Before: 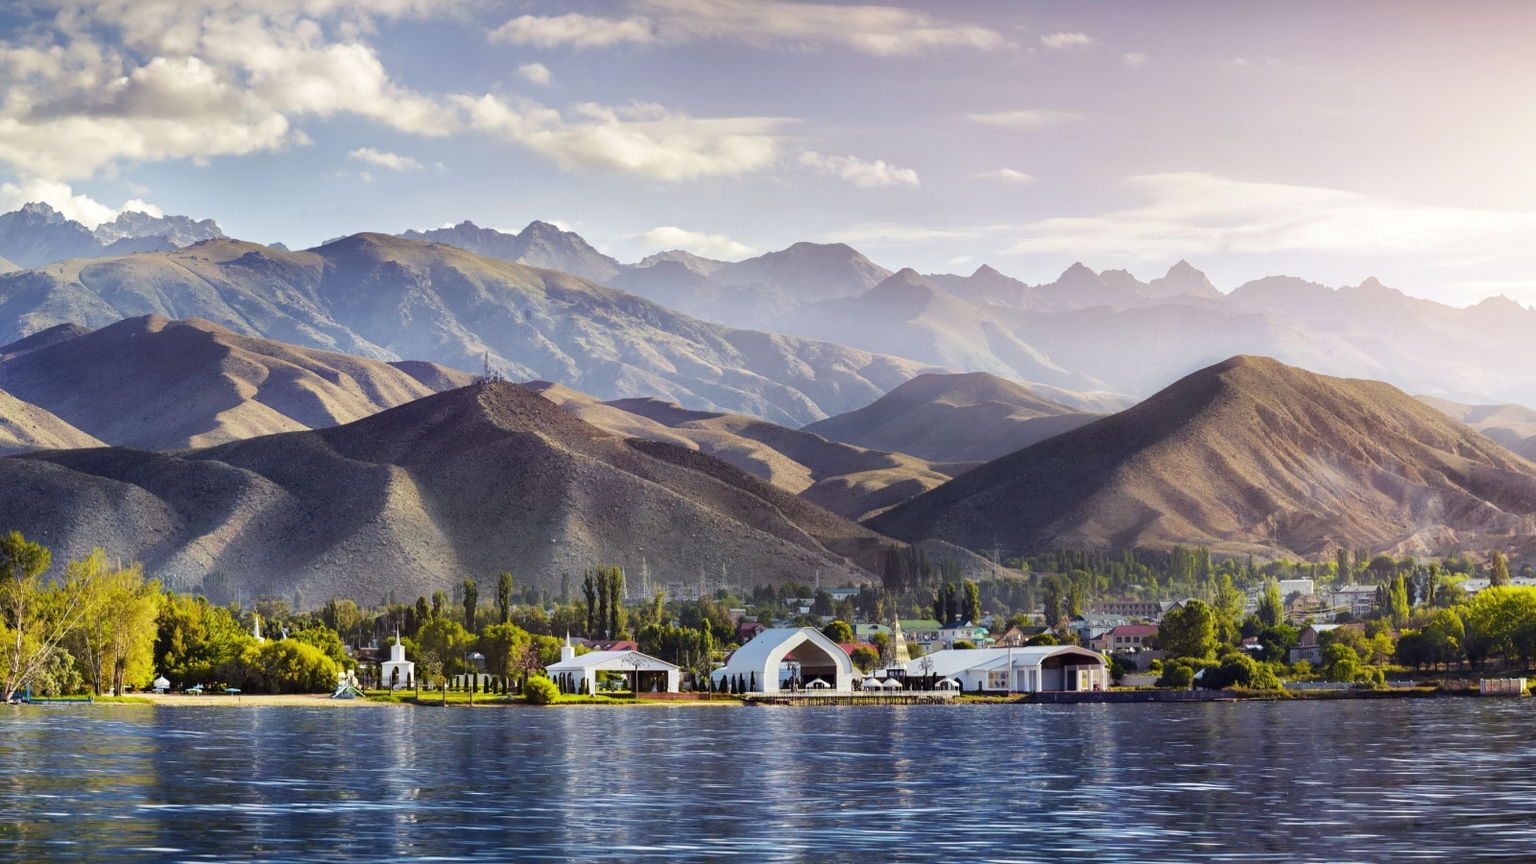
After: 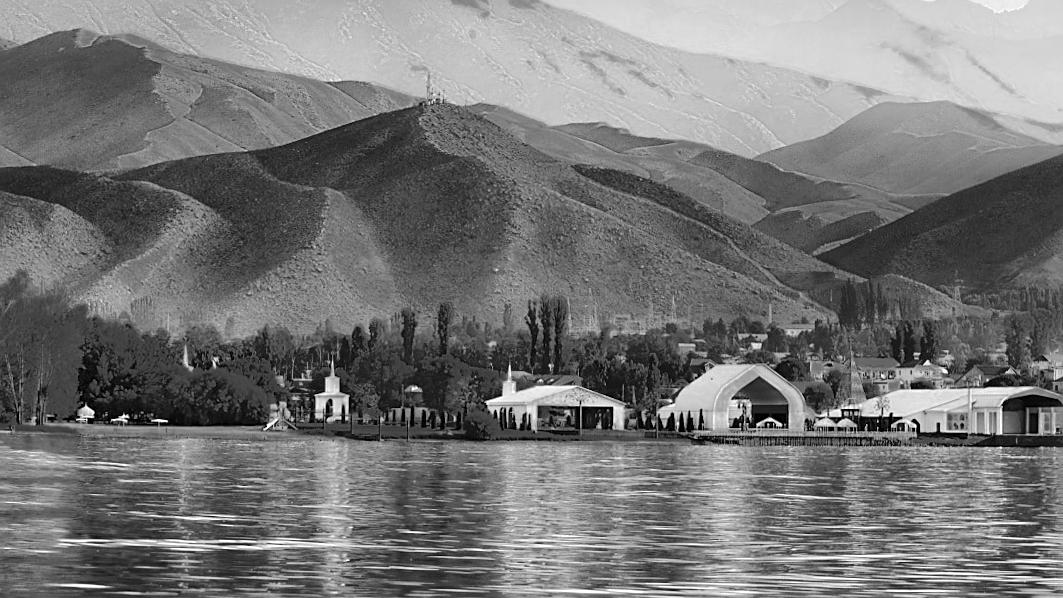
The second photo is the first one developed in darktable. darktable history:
exposure: black level correction 0, exposure 0.4 EV, compensate exposure bias true, compensate highlight preservation false
crop and rotate: angle -0.82°, left 3.85%, top 31.828%, right 27.992%
shadows and highlights: highlights 70.7, soften with gaussian
color zones: curves: ch0 [(0.287, 0.048) (0.493, 0.484) (0.737, 0.816)]; ch1 [(0, 0) (0.143, 0) (0.286, 0) (0.429, 0) (0.571, 0) (0.714, 0) (0.857, 0)]
white balance: red 1.045, blue 0.932
tone equalizer: on, module defaults
tone curve: curves: ch0 [(0, 0.003) (0.211, 0.174) (0.482, 0.519) (0.843, 0.821) (0.992, 0.971)]; ch1 [(0, 0) (0.276, 0.206) (0.393, 0.364) (0.482, 0.477) (0.506, 0.5) (0.523, 0.523) (0.572, 0.592) (0.635, 0.665) (0.695, 0.759) (1, 1)]; ch2 [(0, 0) (0.438, 0.456) (0.498, 0.497) (0.536, 0.527) (0.562, 0.584) (0.619, 0.602) (0.698, 0.698) (1, 1)], color space Lab, independent channels, preserve colors none
sharpen: on, module defaults
